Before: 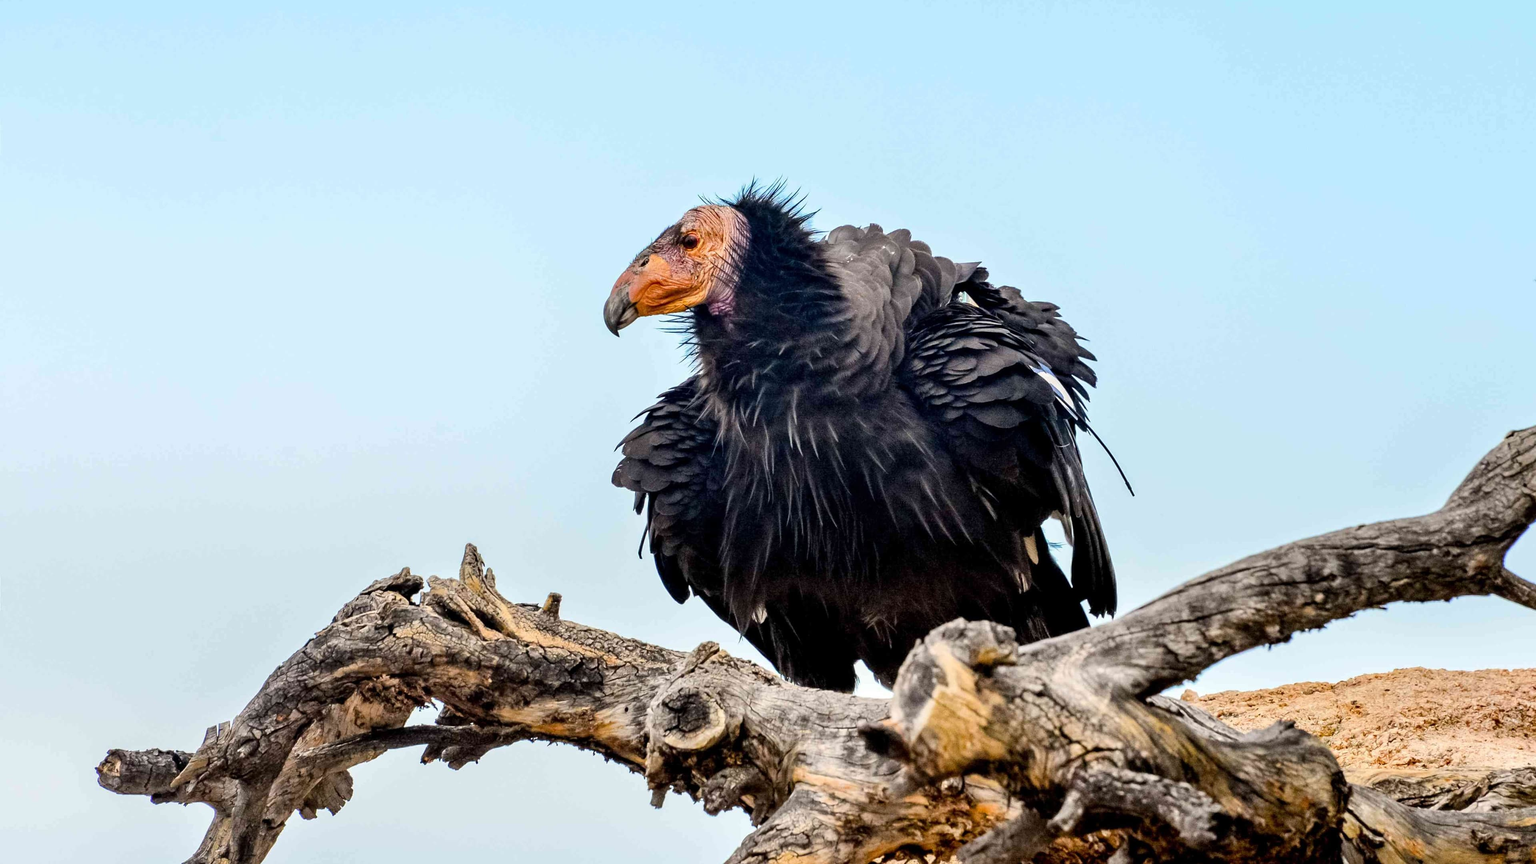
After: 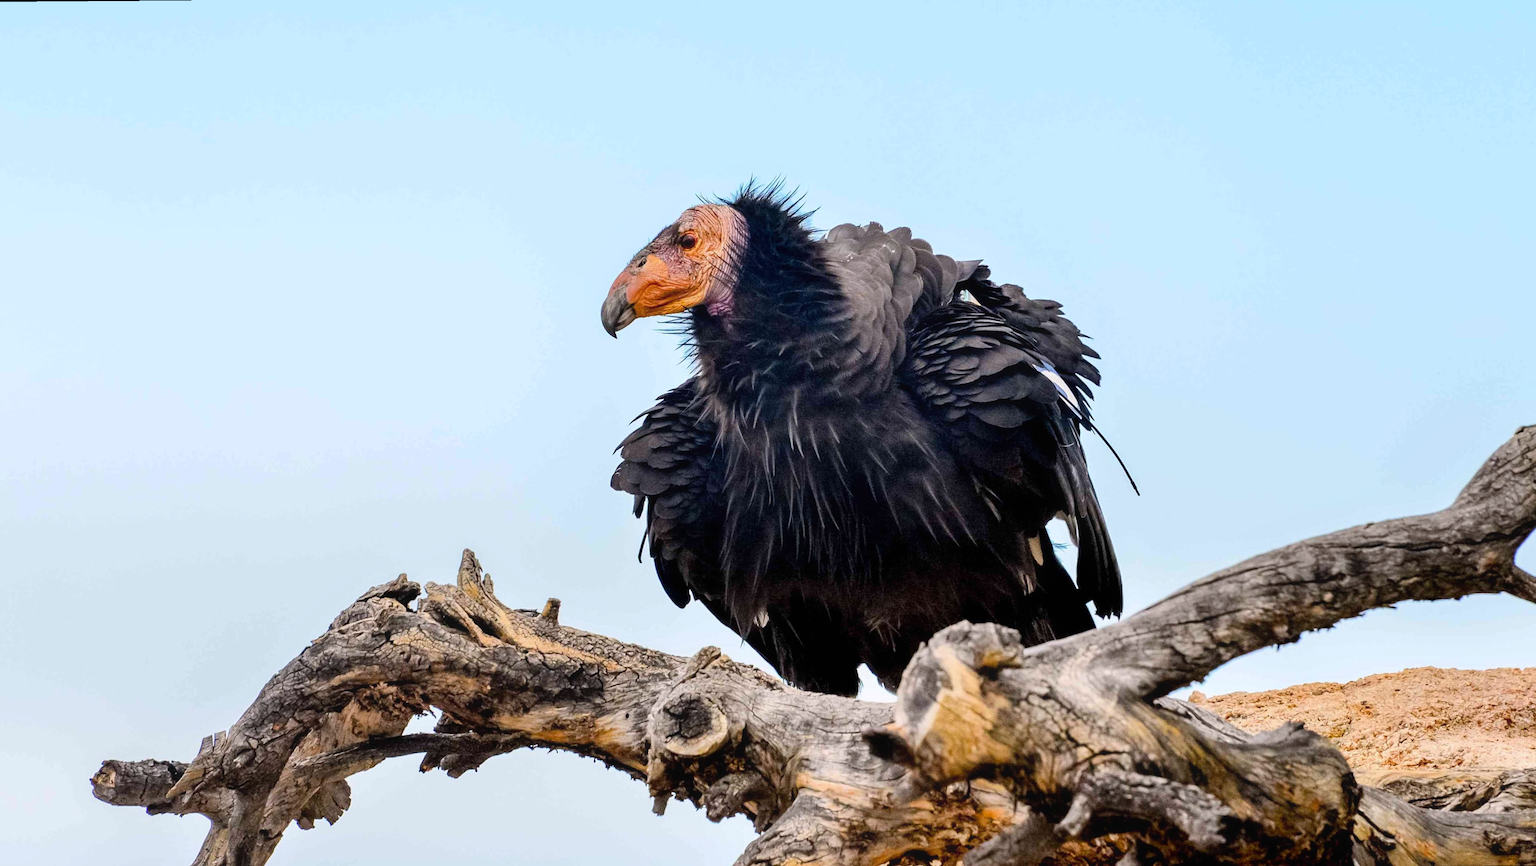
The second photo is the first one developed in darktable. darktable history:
white balance: red 1.009, blue 1.027
contrast equalizer: y [[0.5, 0.488, 0.462, 0.461, 0.491, 0.5], [0.5 ×6], [0.5 ×6], [0 ×6], [0 ×6]]
rotate and perspective: rotation -0.45°, automatic cropping original format, crop left 0.008, crop right 0.992, crop top 0.012, crop bottom 0.988
